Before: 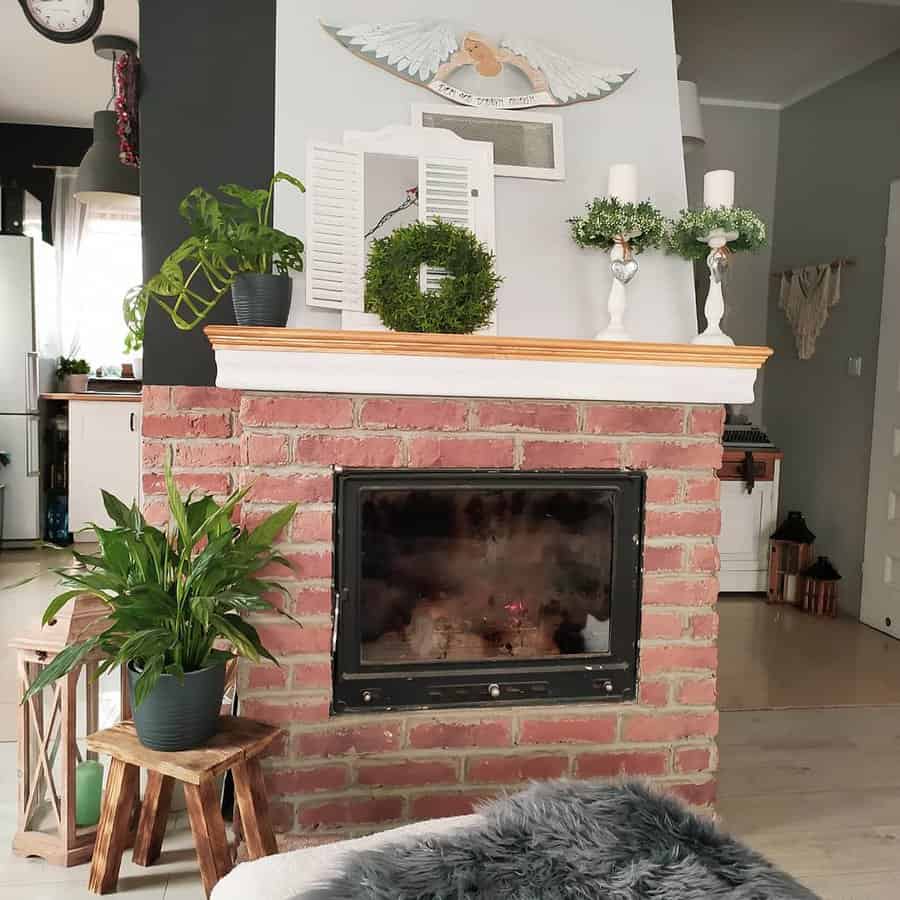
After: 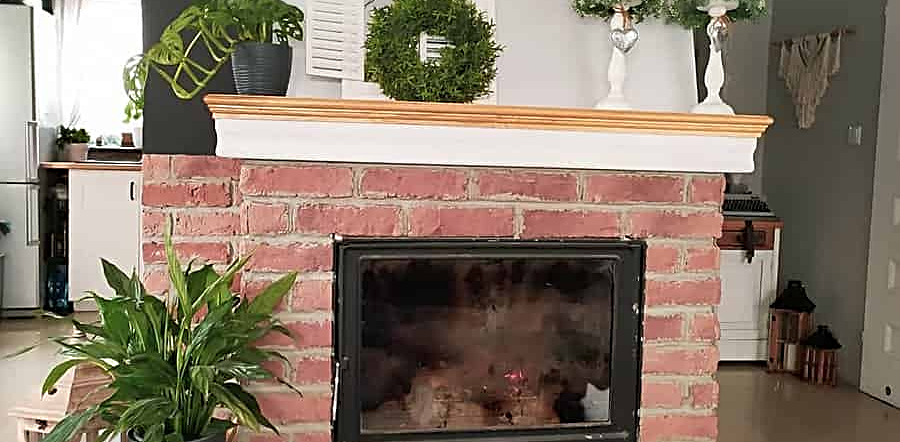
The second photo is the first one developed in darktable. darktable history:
sharpen: radius 2.536, amount 0.625
crop and rotate: top 25.739%, bottom 25.05%
